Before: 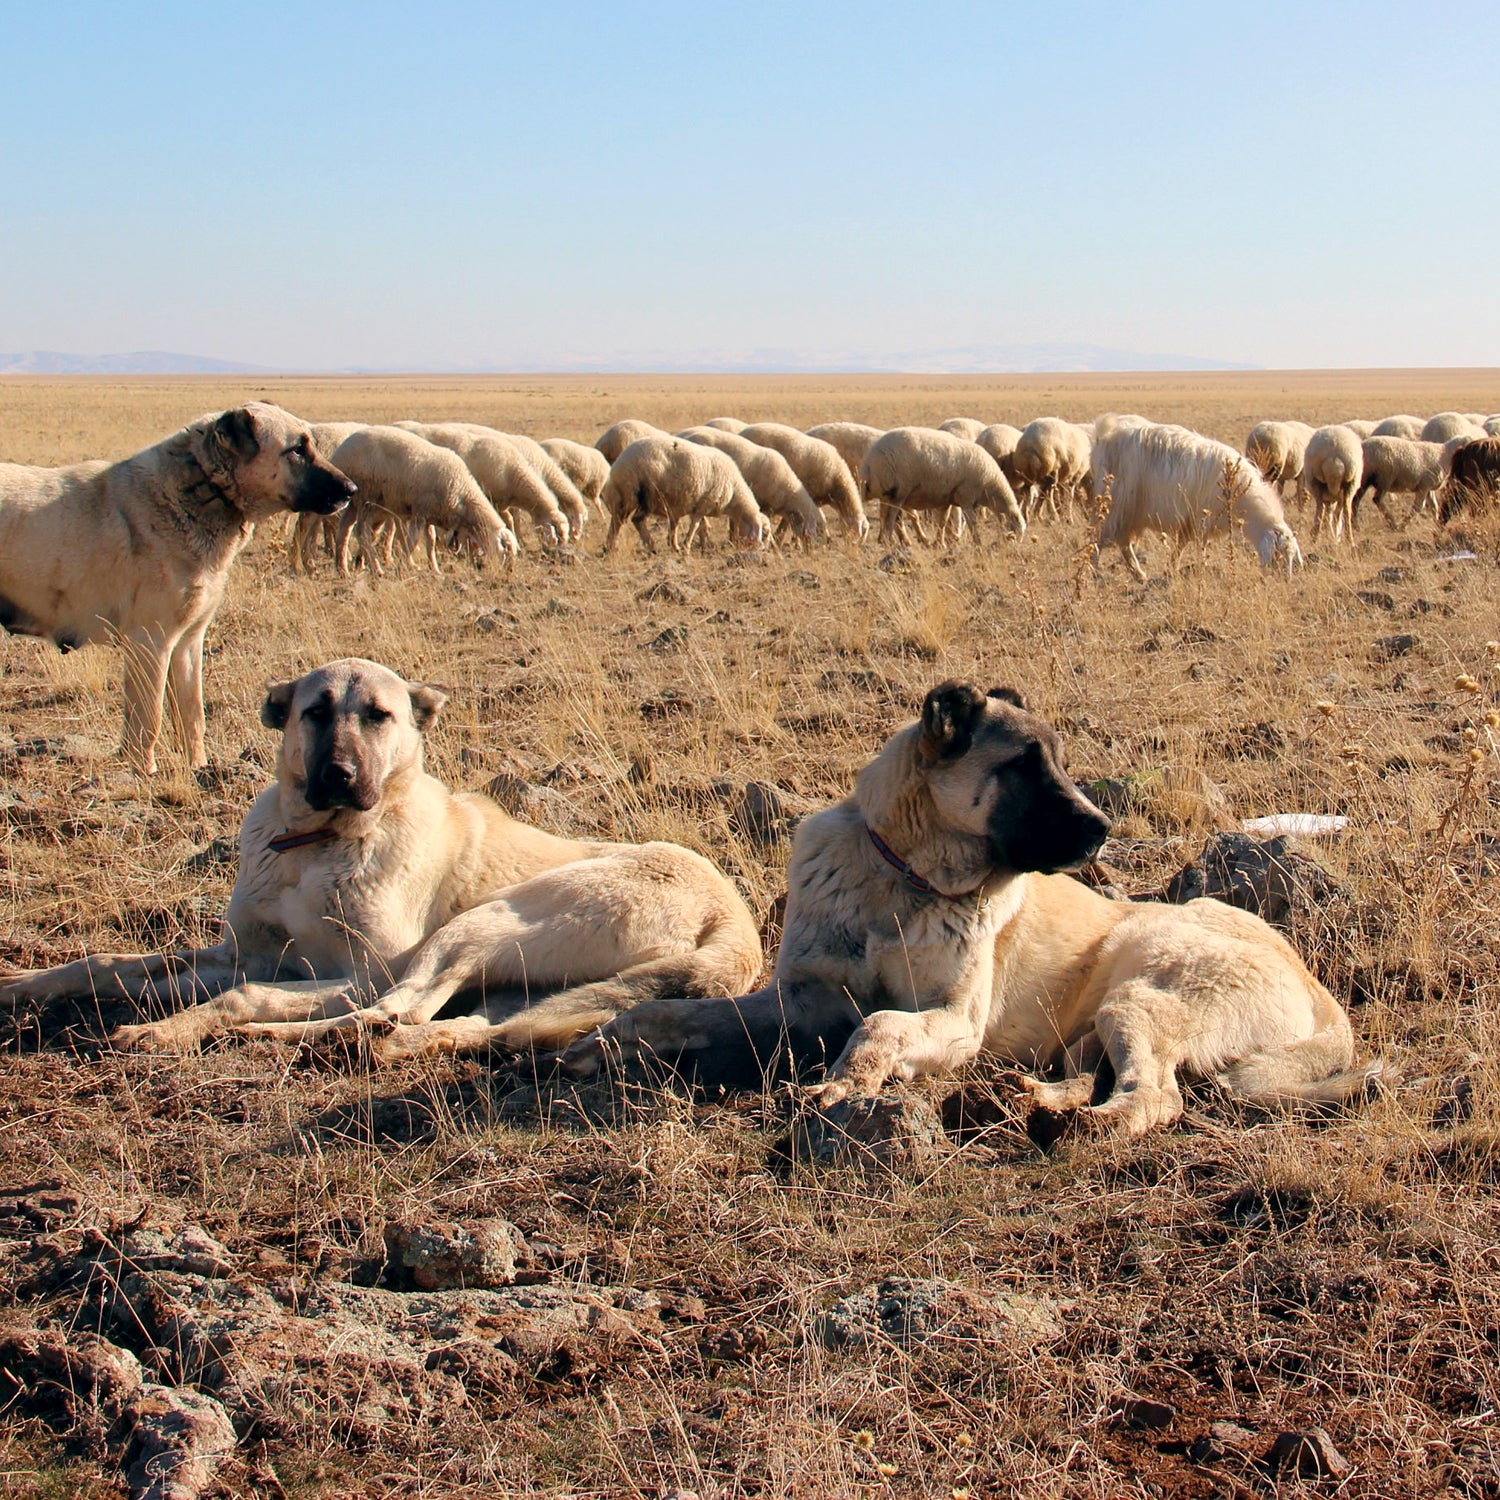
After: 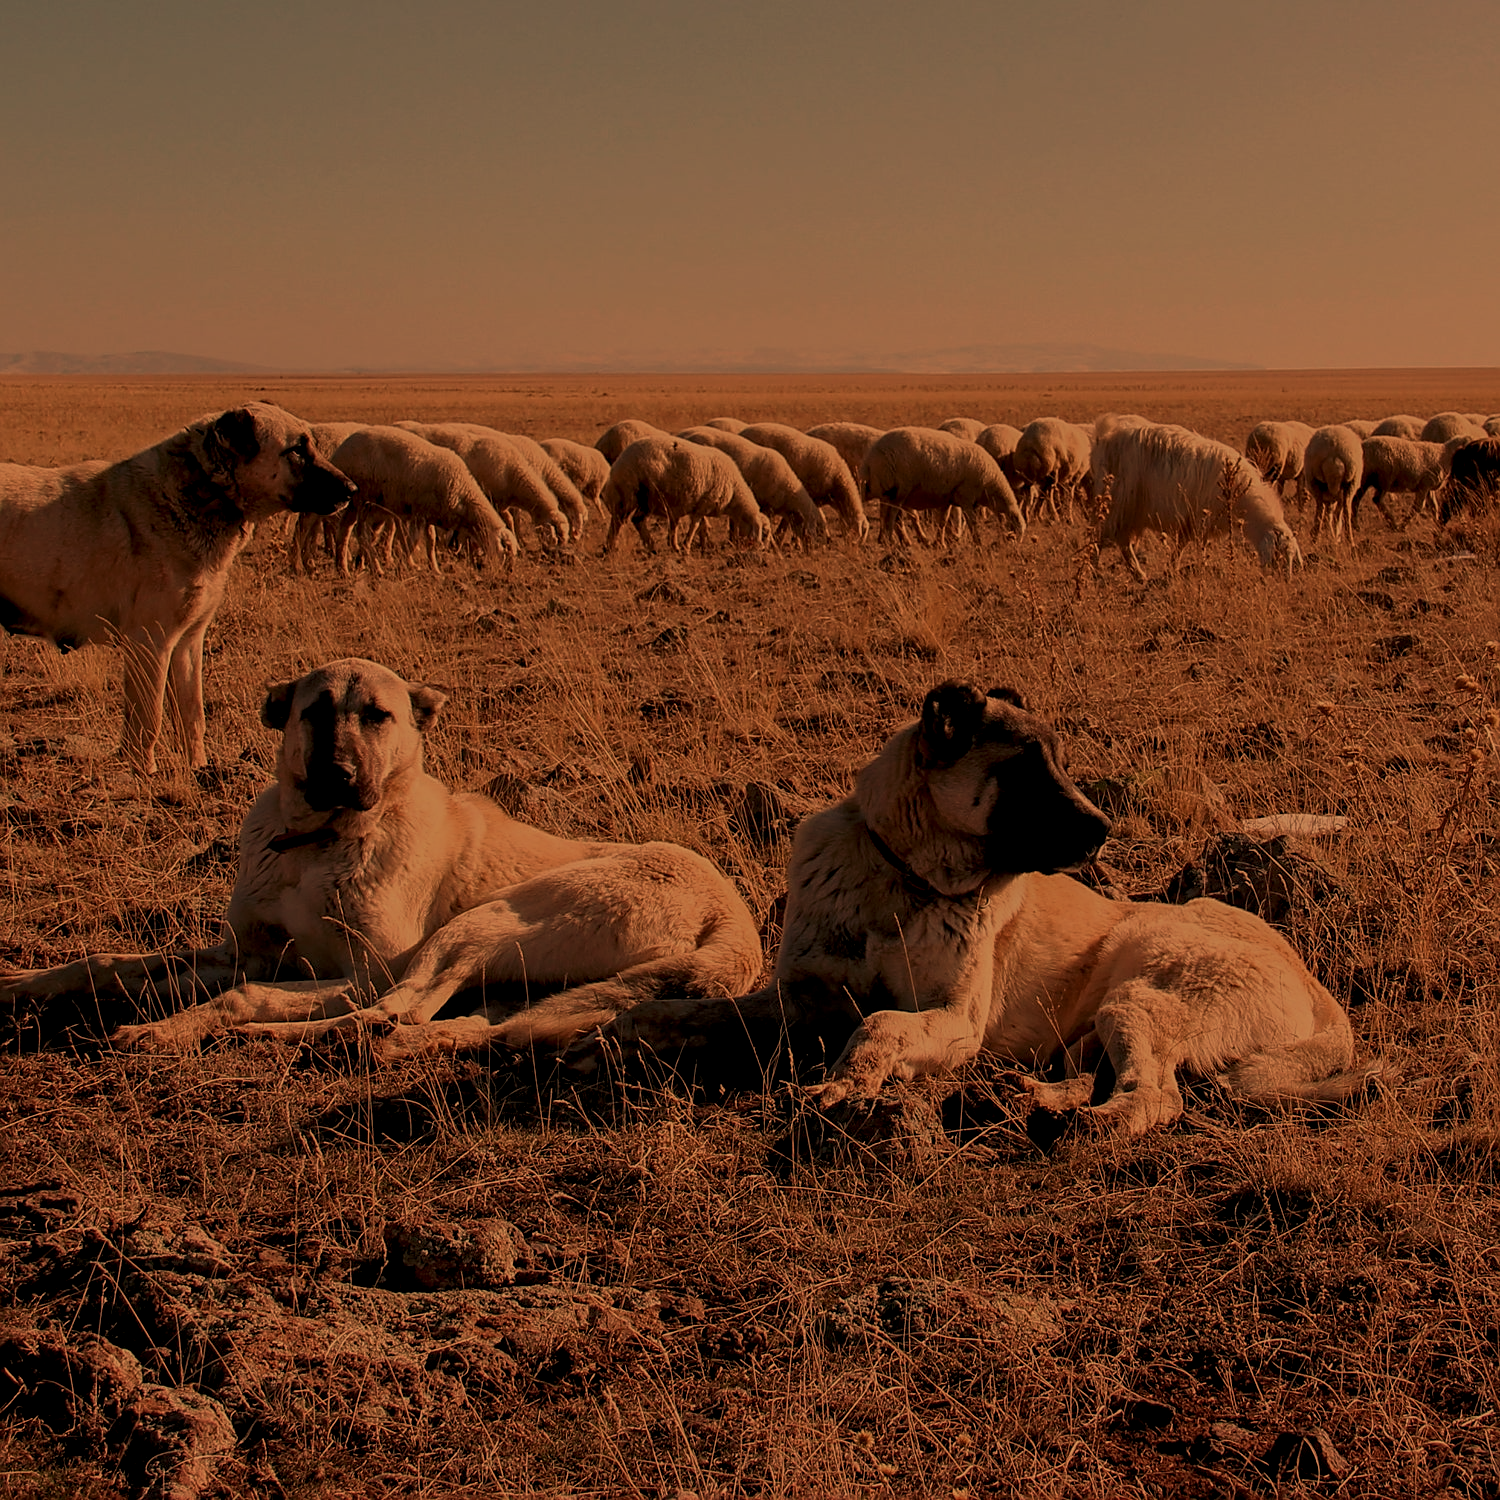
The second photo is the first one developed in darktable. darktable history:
local contrast: highlights 61%, detail 143%, midtone range 0.428
sharpen: on, module defaults
tone curve: curves: ch0 [(0, 0) (0.003, 0.014) (0.011, 0.019) (0.025, 0.029) (0.044, 0.047) (0.069, 0.071) (0.1, 0.101) (0.136, 0.131) (0.177, 0.166) (0.224, 0.212) (0.277, 0.263) (0.335, 0.32) (0.399, 0.387) (0.468, 0.459) (0.543, 0.541) (0.623, 0.626) (0.709, 0.717) (0.801, 0.813) (0.898, 0.909) (1, 1)], preserve colors none
white balance: red 1.467, blue 0.684
tone equalizer: on, module defaults
exposure: exposure -2.446 EV, compensate highlight preservation false
